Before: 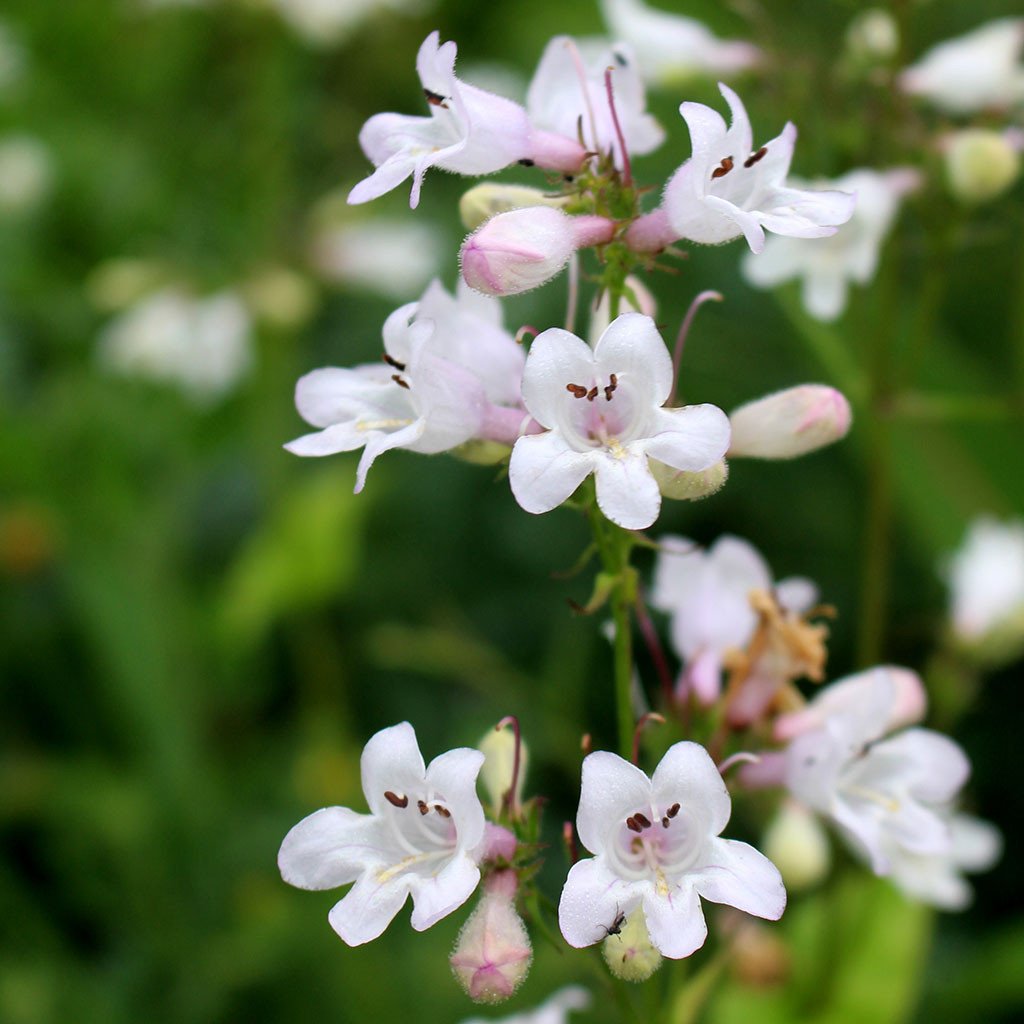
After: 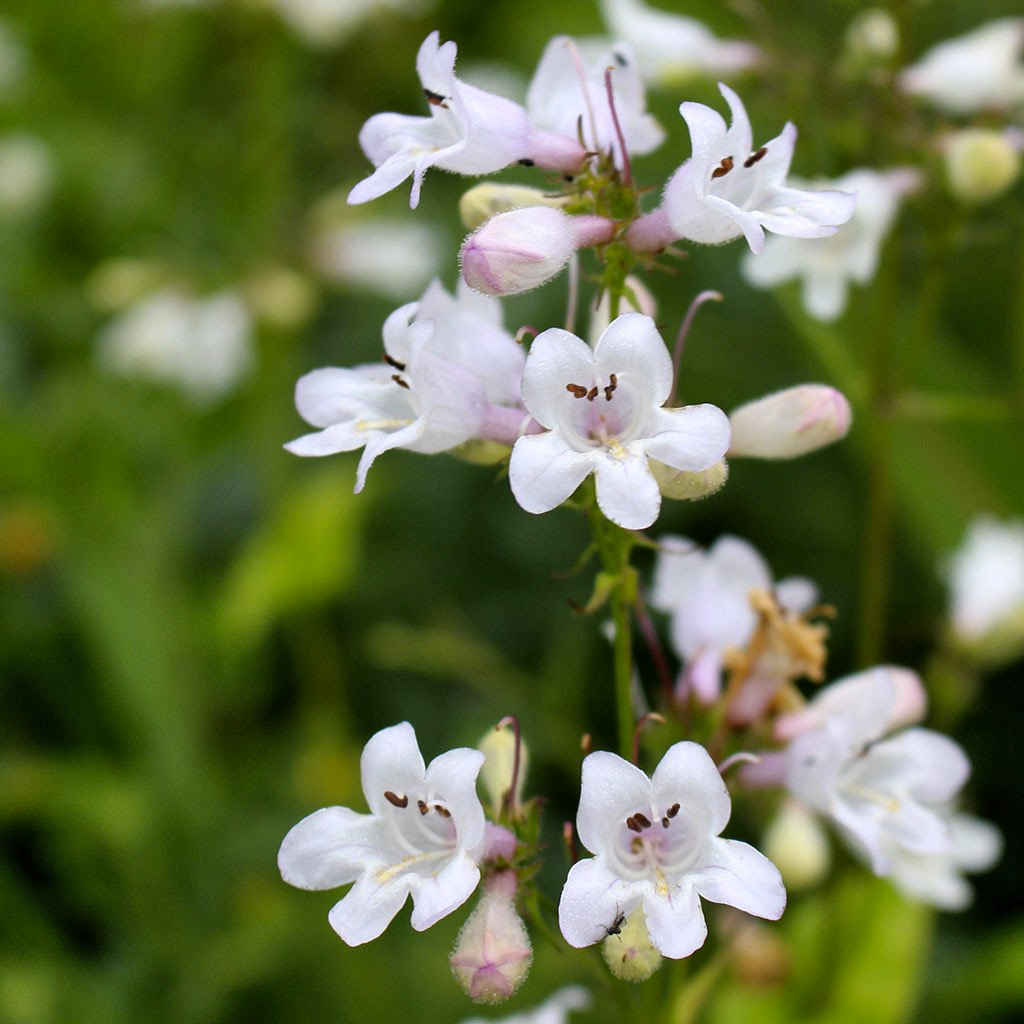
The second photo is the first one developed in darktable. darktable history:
color contrast: green-magenta contrast 0.8, blue-yellow contrast 1.1, unbound 0
shadows and highlights: soften with gaussian
